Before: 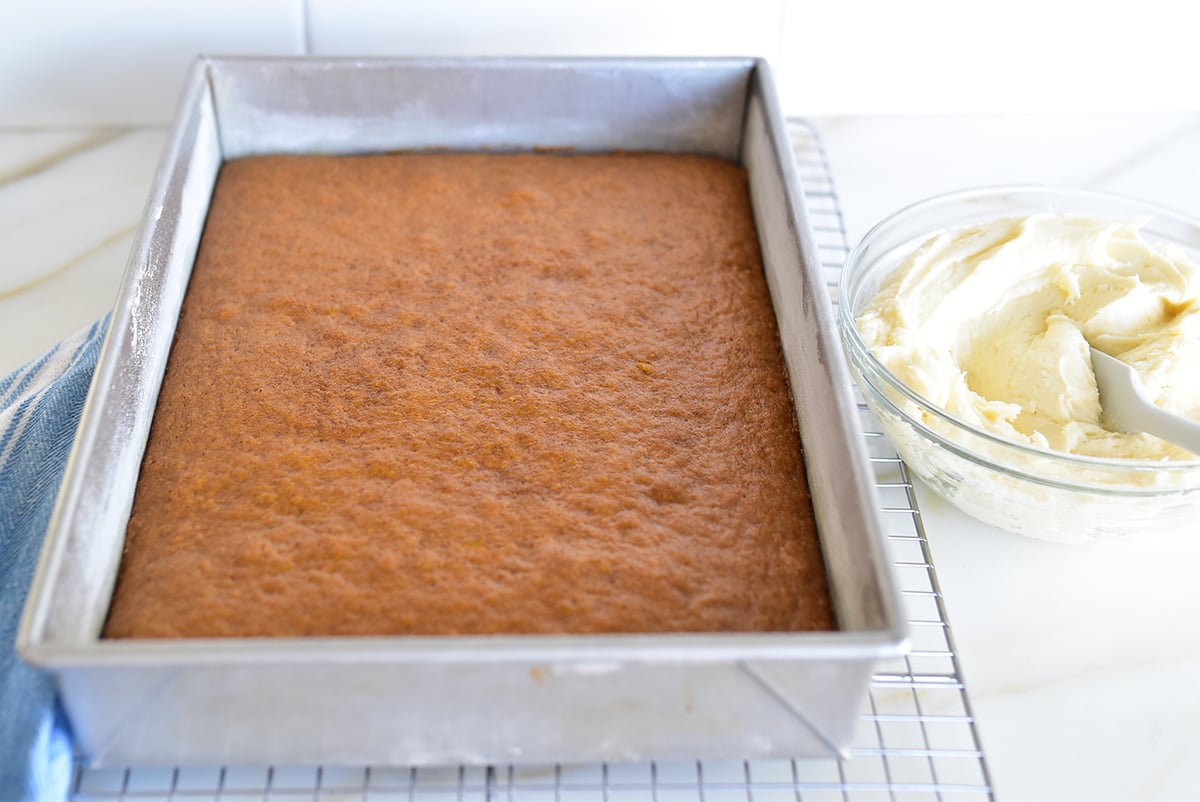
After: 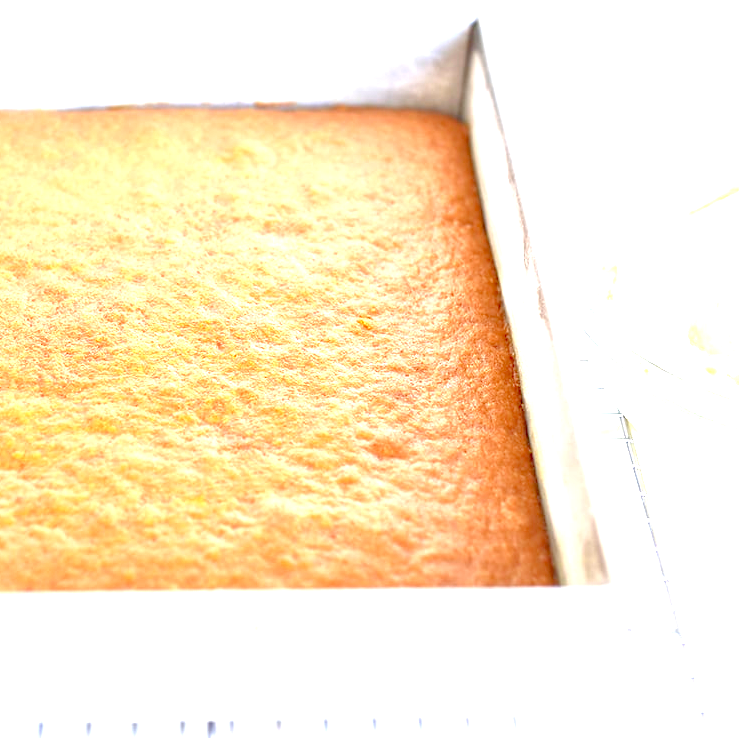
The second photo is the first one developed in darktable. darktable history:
exposure: black level correction 0.001, exposure 1.996 EV, compensate highlight preservation false
tone curve: curves: ch0 [(0, 0) (0.004, 0.008) (0.077, 0.156) (0.169, 0.29) (0.774, 0.774) (1, 1)], color space Lab, linked channels, preserve colors none
crop and rotate: left 23.317%, top 5.632%, right 15.034%, bottom 2.283%
